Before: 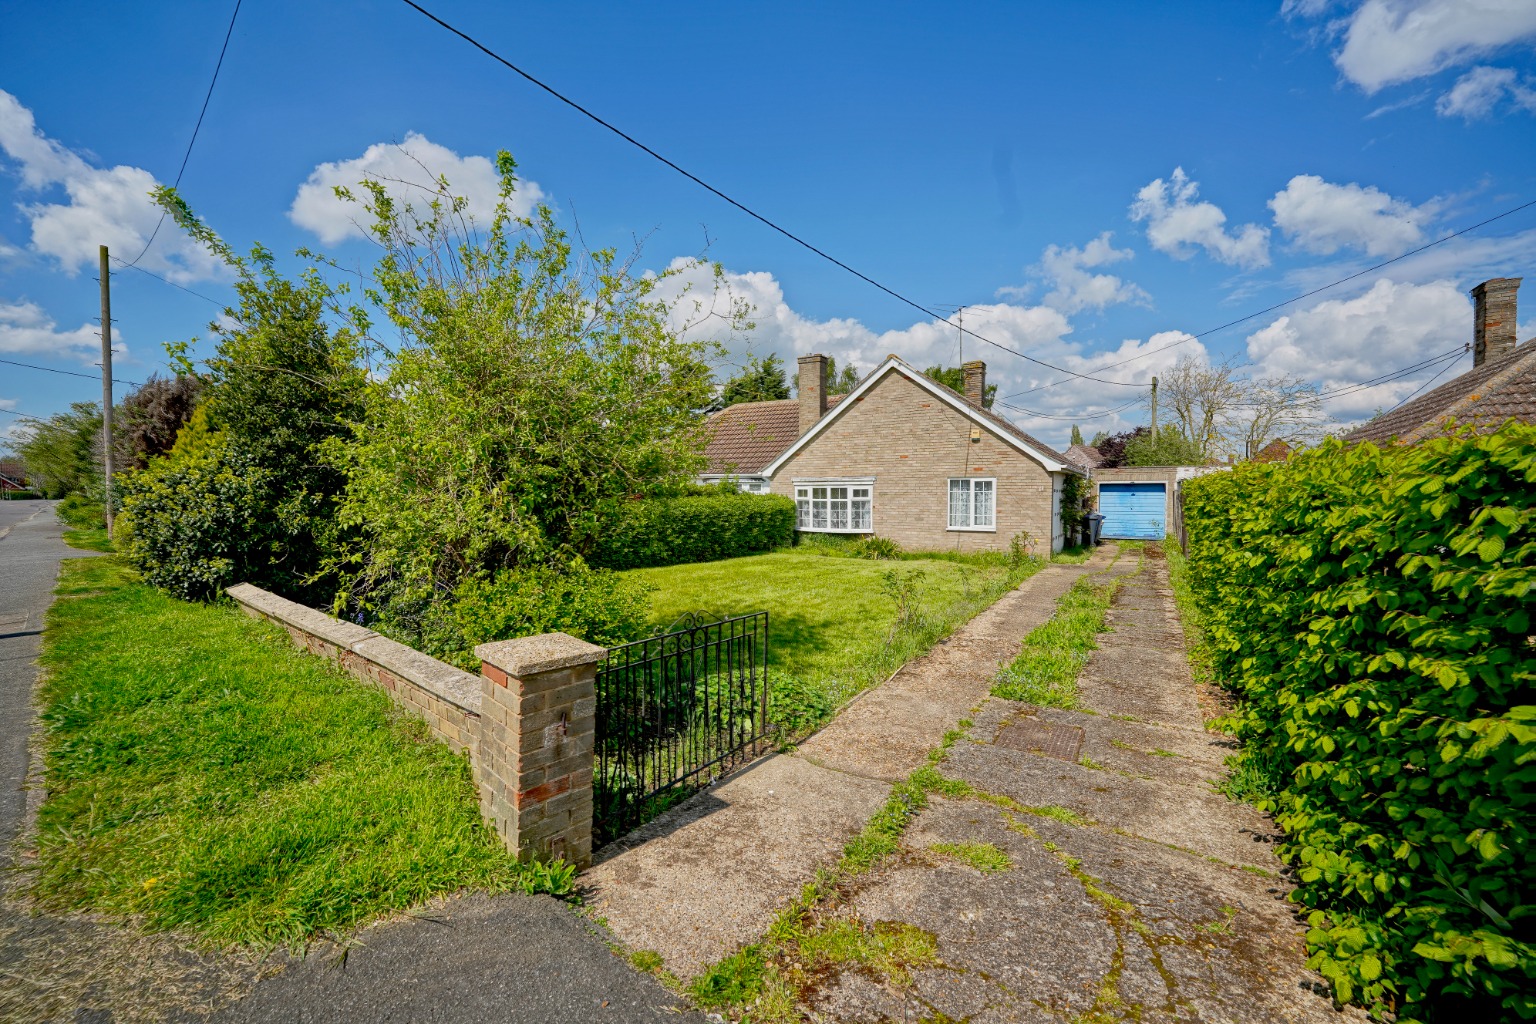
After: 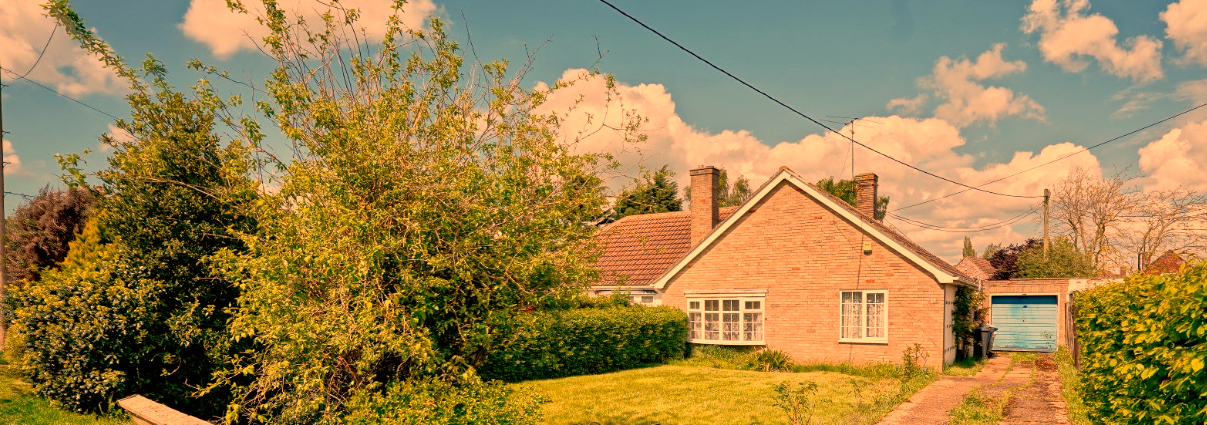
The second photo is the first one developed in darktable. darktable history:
crop: left 7.036%, top 18.398%, right 14.379%, bottom 40.043%
exposure: exposure -0.064 EV, compensate highlight preservation false
white balance: red 1.467, blue 0.684
